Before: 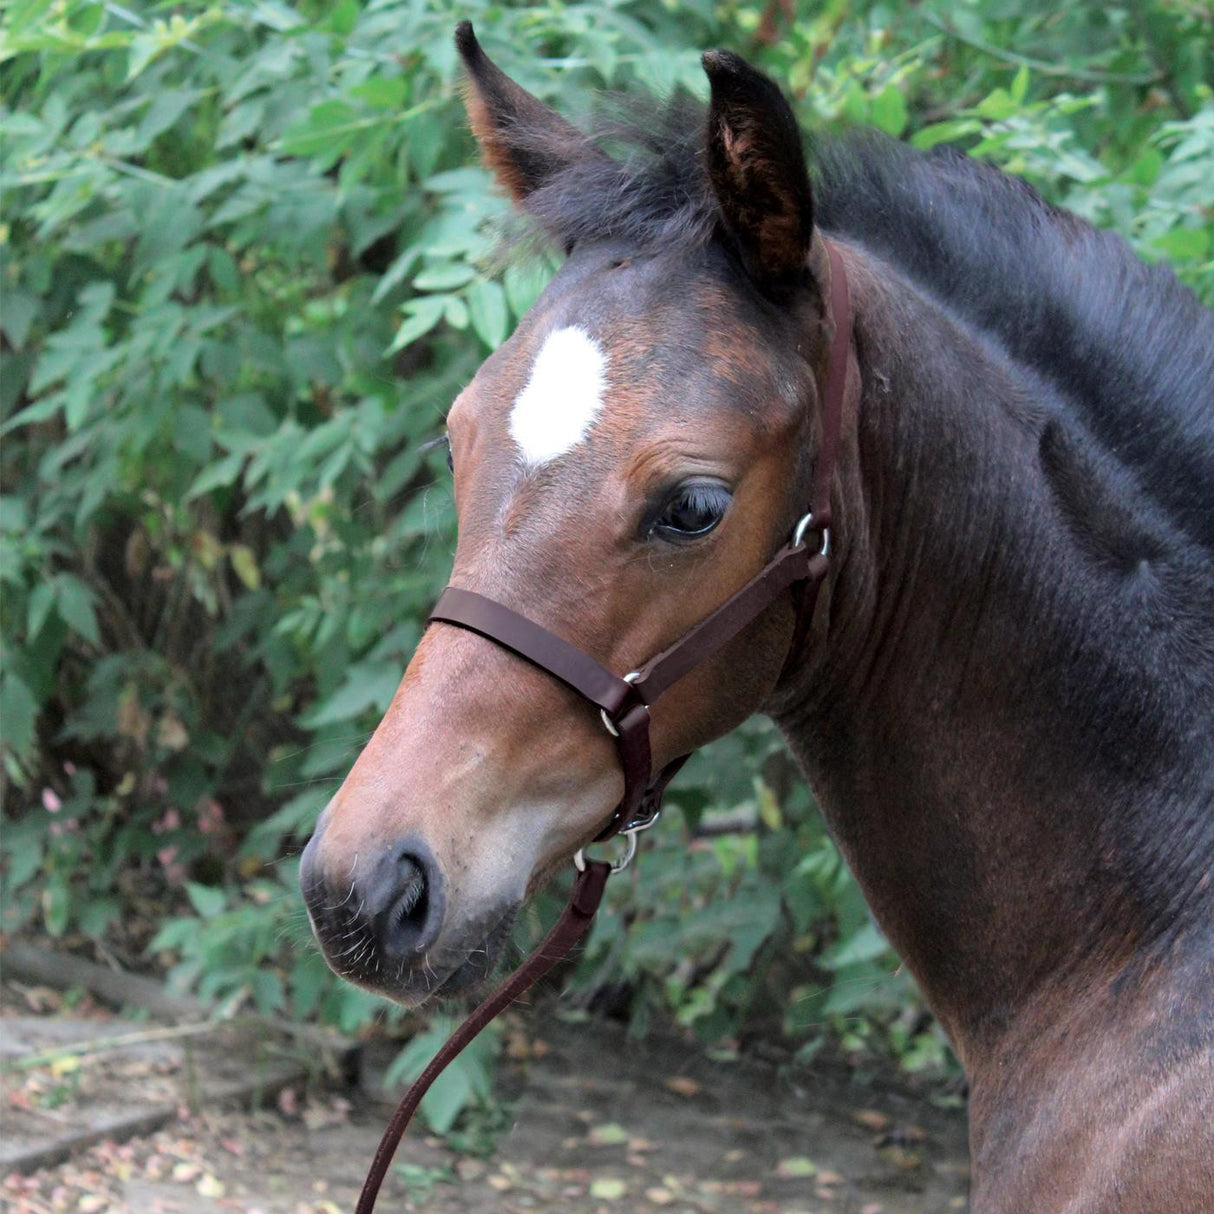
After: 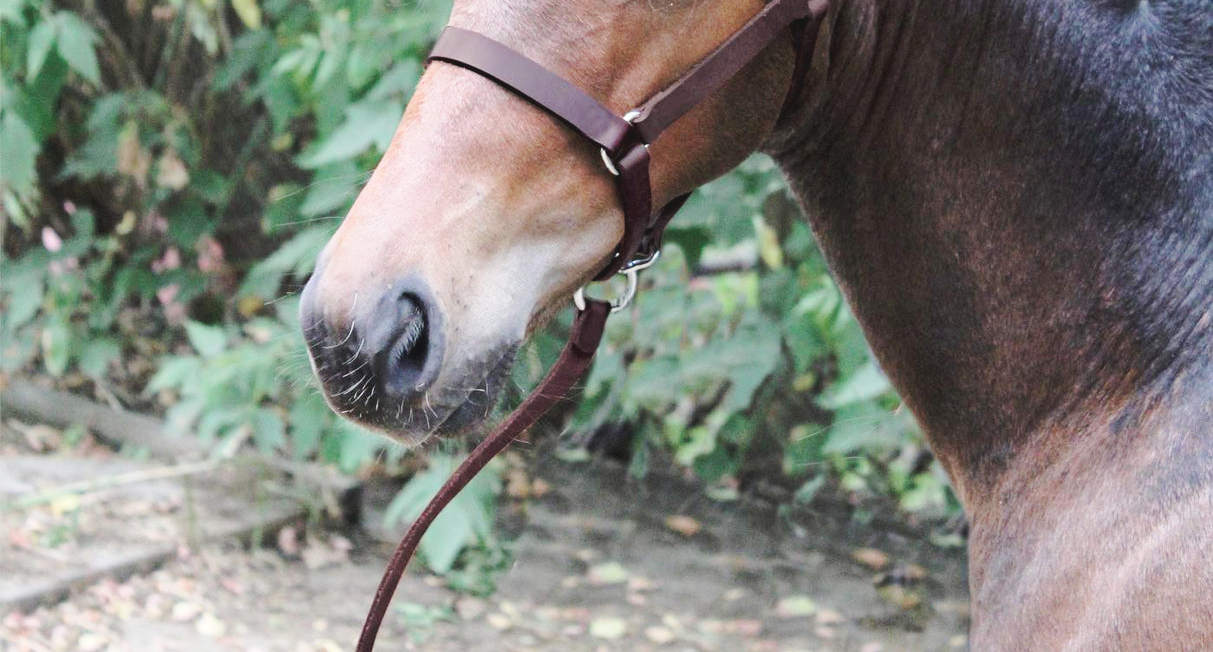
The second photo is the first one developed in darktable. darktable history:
base curve: curves: ch0 [(0, 0.007) (0.028, 0.063) (0.121, 0.311) (0.46, 0.743) (0.859, 0.957) (1, 1)], preserve colors none
crop and rotate: top 46.237%
